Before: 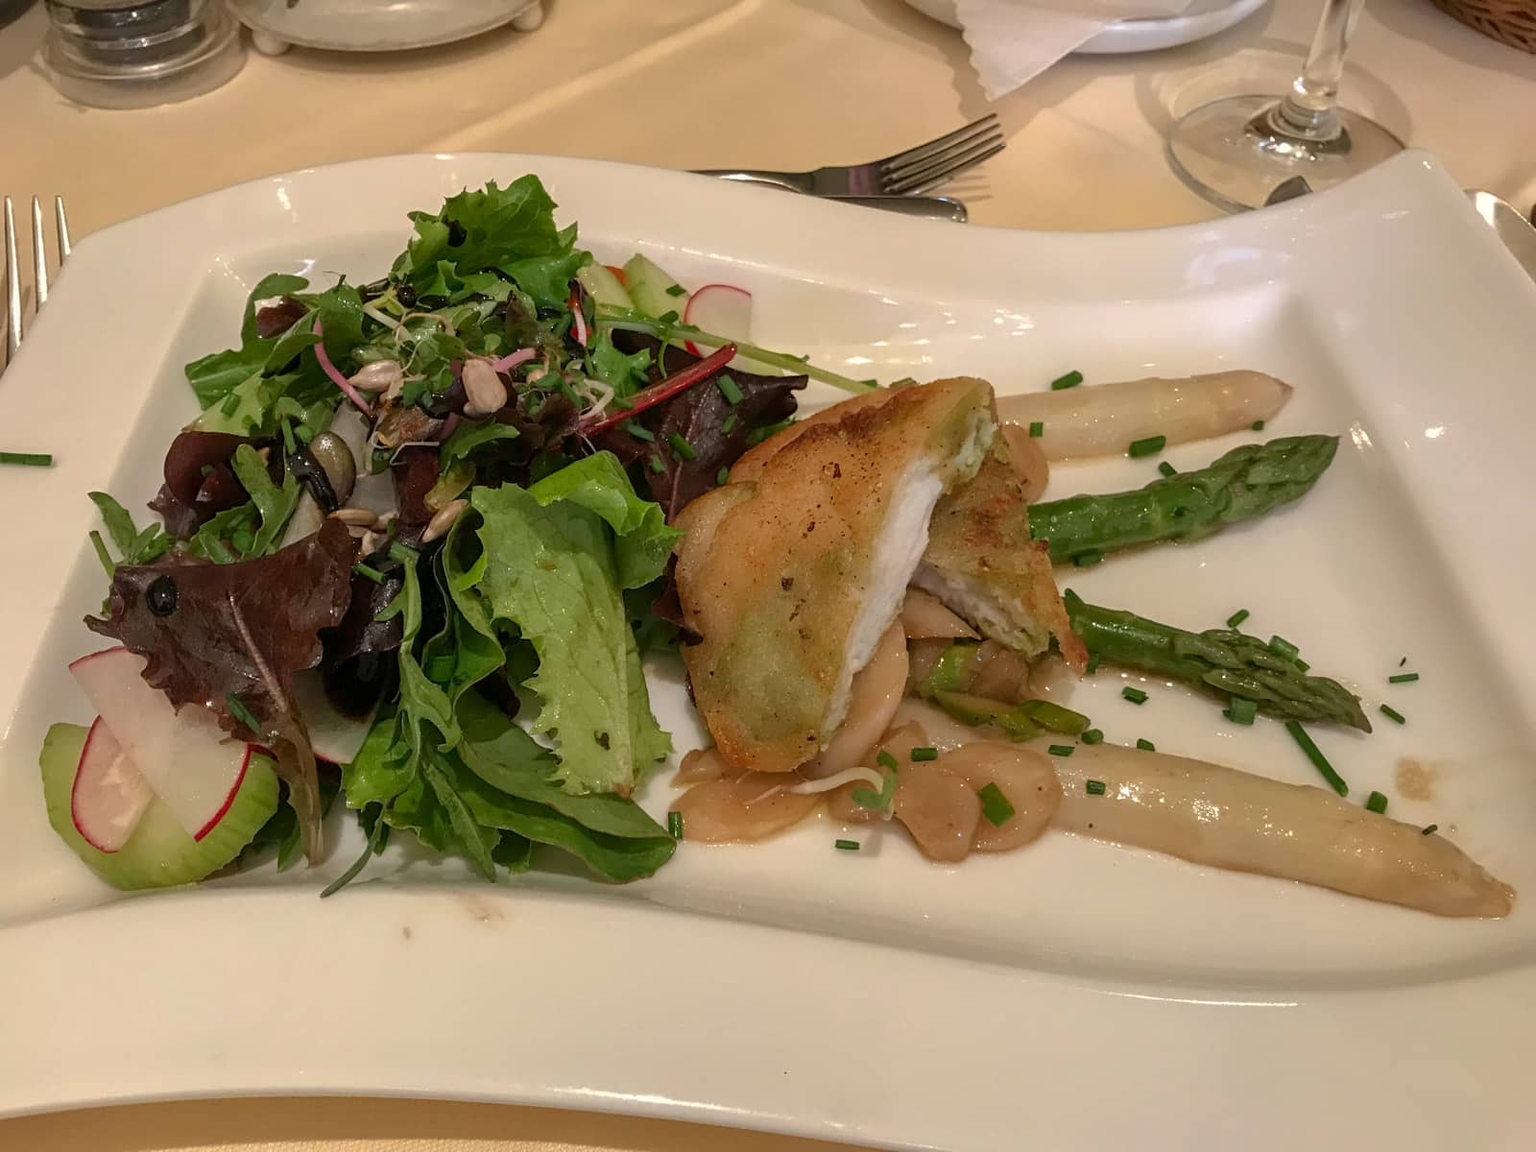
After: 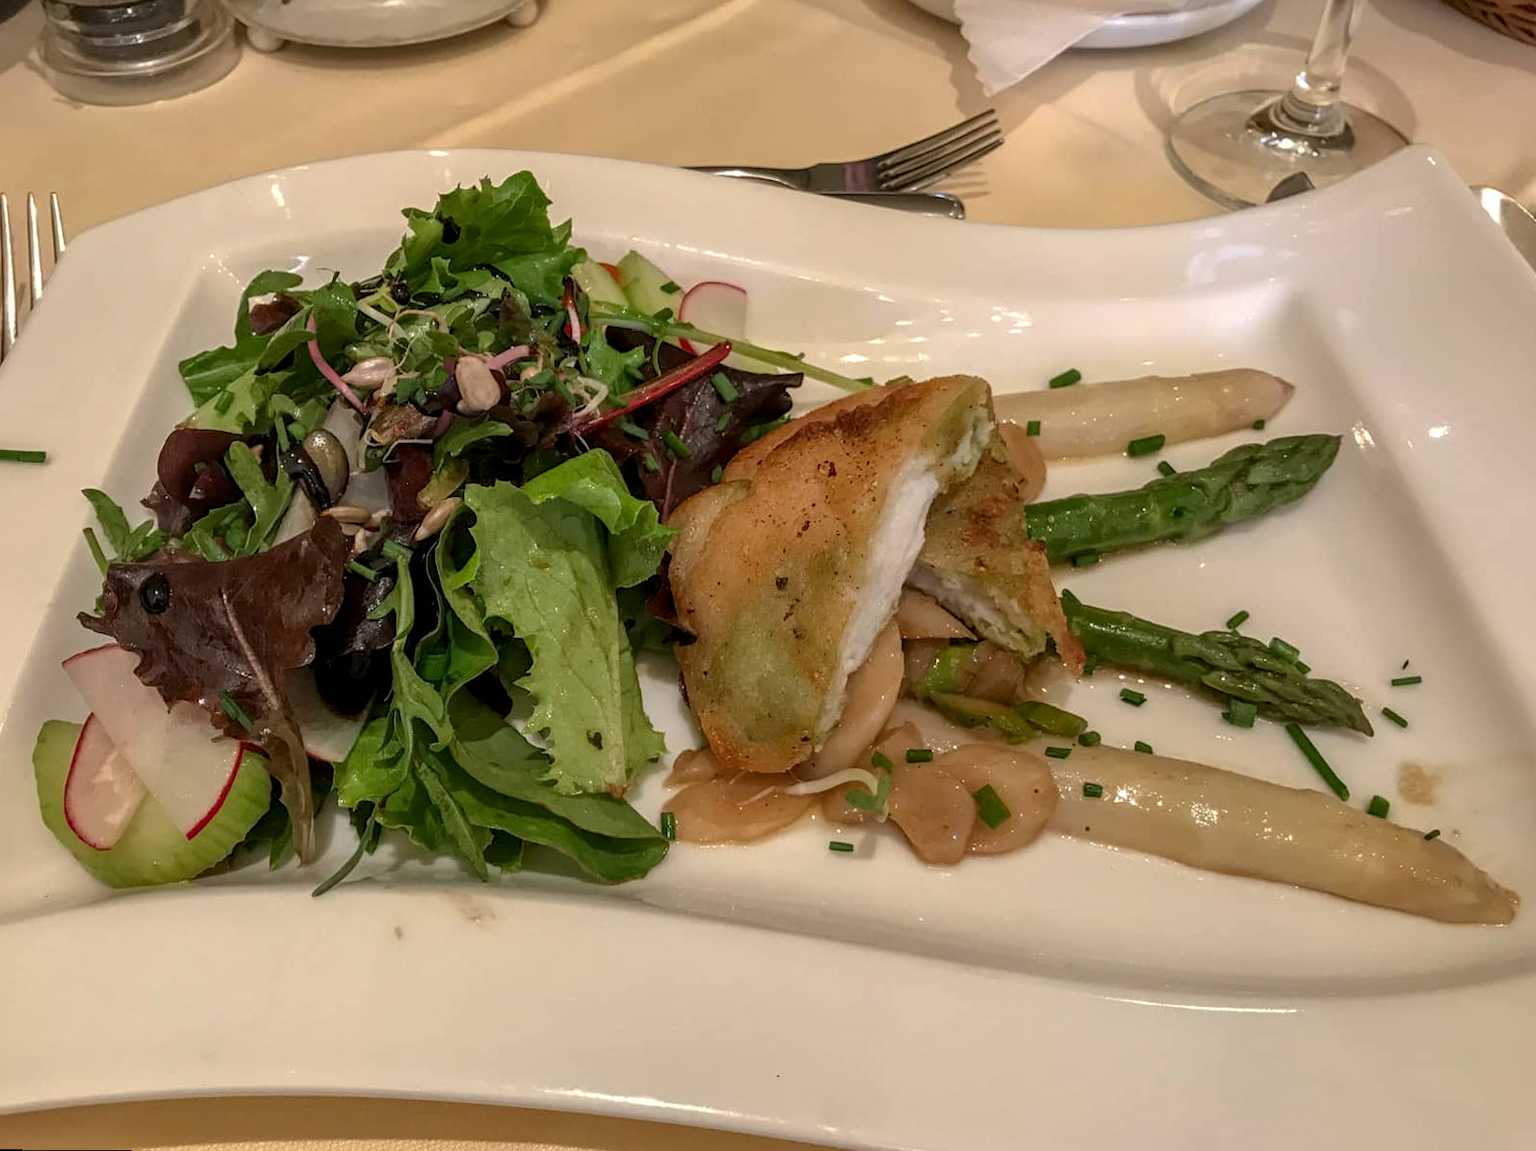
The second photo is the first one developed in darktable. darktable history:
local contrast: on, module defaults
rotate and perspective: rotation 0.192°, lens shift (horizontal) -0.015, crop left 0.005, crop right 0.996, crop top 0.006, crop bottom 0.99
